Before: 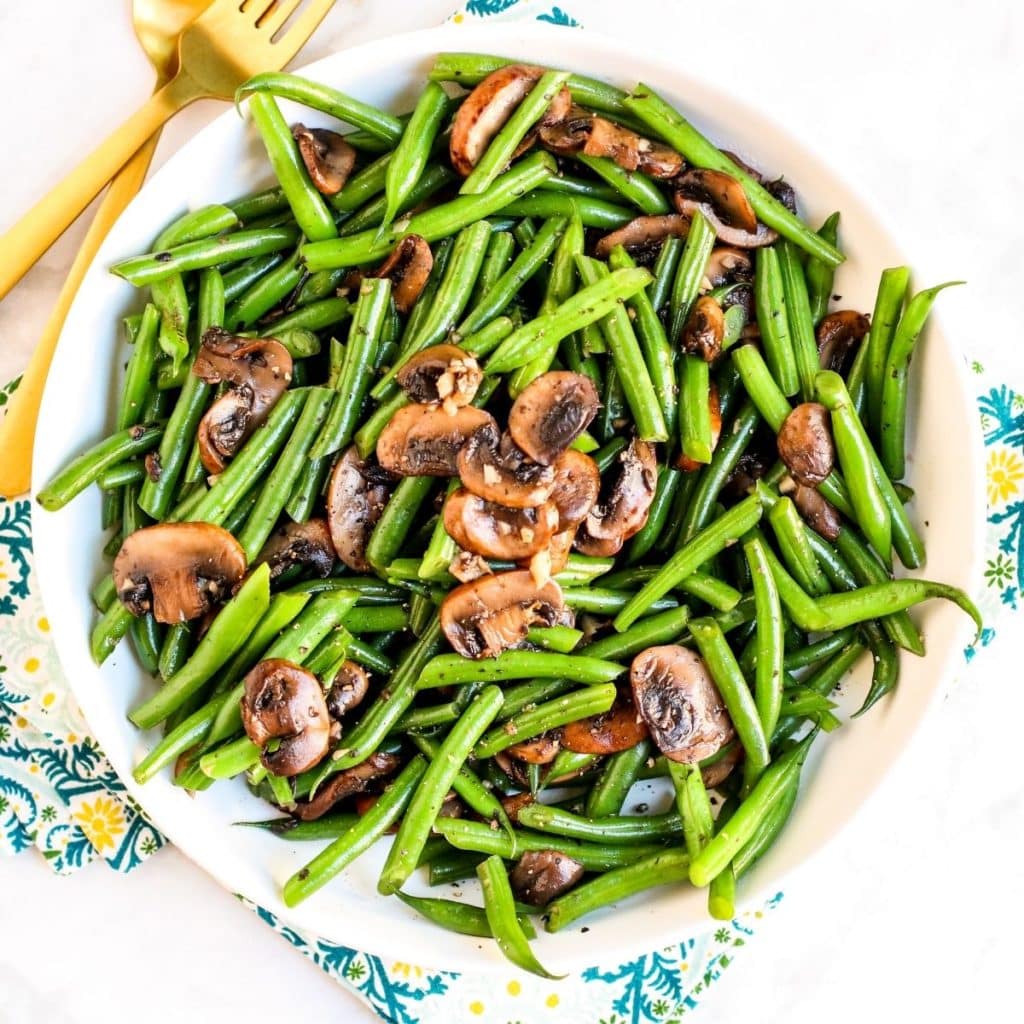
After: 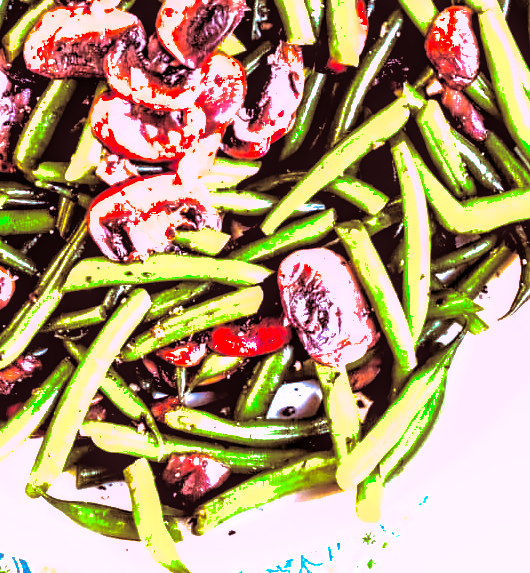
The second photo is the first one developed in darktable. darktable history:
local contrast: on, module defaults
filmic rgb: black relative exposure -5 EV, hardness 2.88, contrast 1.4, highlights saturation mix -20%
crop: left 34.479%, top 38.822%, right 13.718%, bottom 5.172%
split-toning: highlights › hue 187.2°, highlights › saturation 0.83, balance -68.05, compress 56.43%
levels: levels [0.012, 0.367, 0.697]
color calibration: illuminant as shot in camera, x 0.358, y 0.373, temperature 4628.91 K
color correction: highlights a* 19.5, highlights b* -11.53, saturation 1.69
shadows and highlights: on, module defaults
